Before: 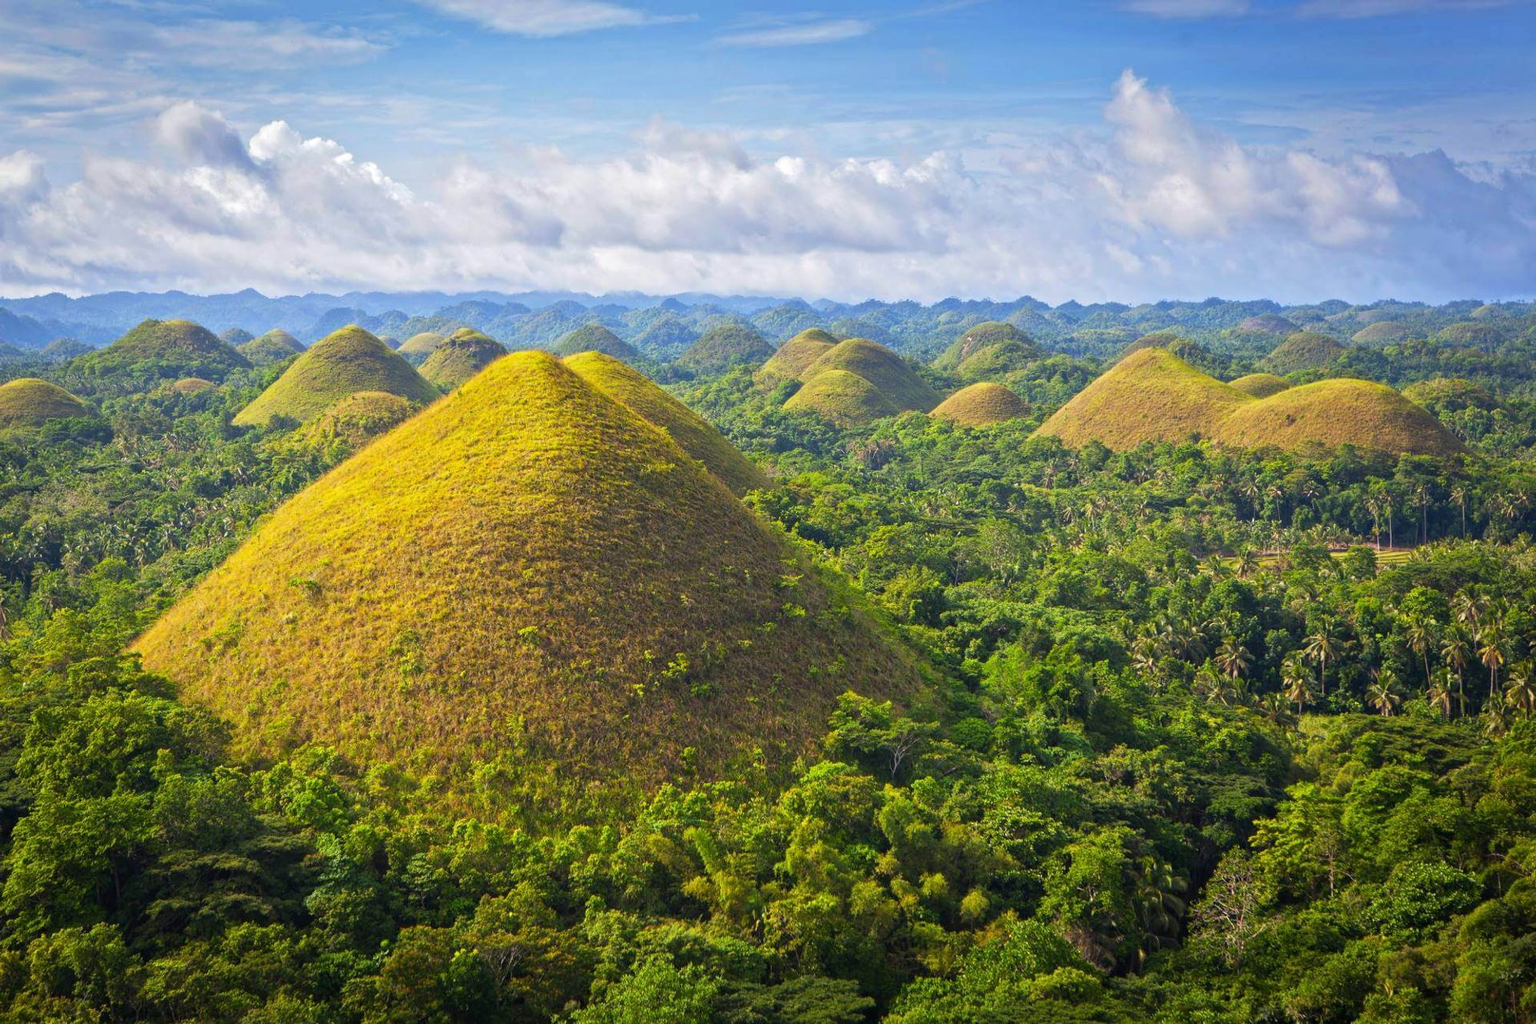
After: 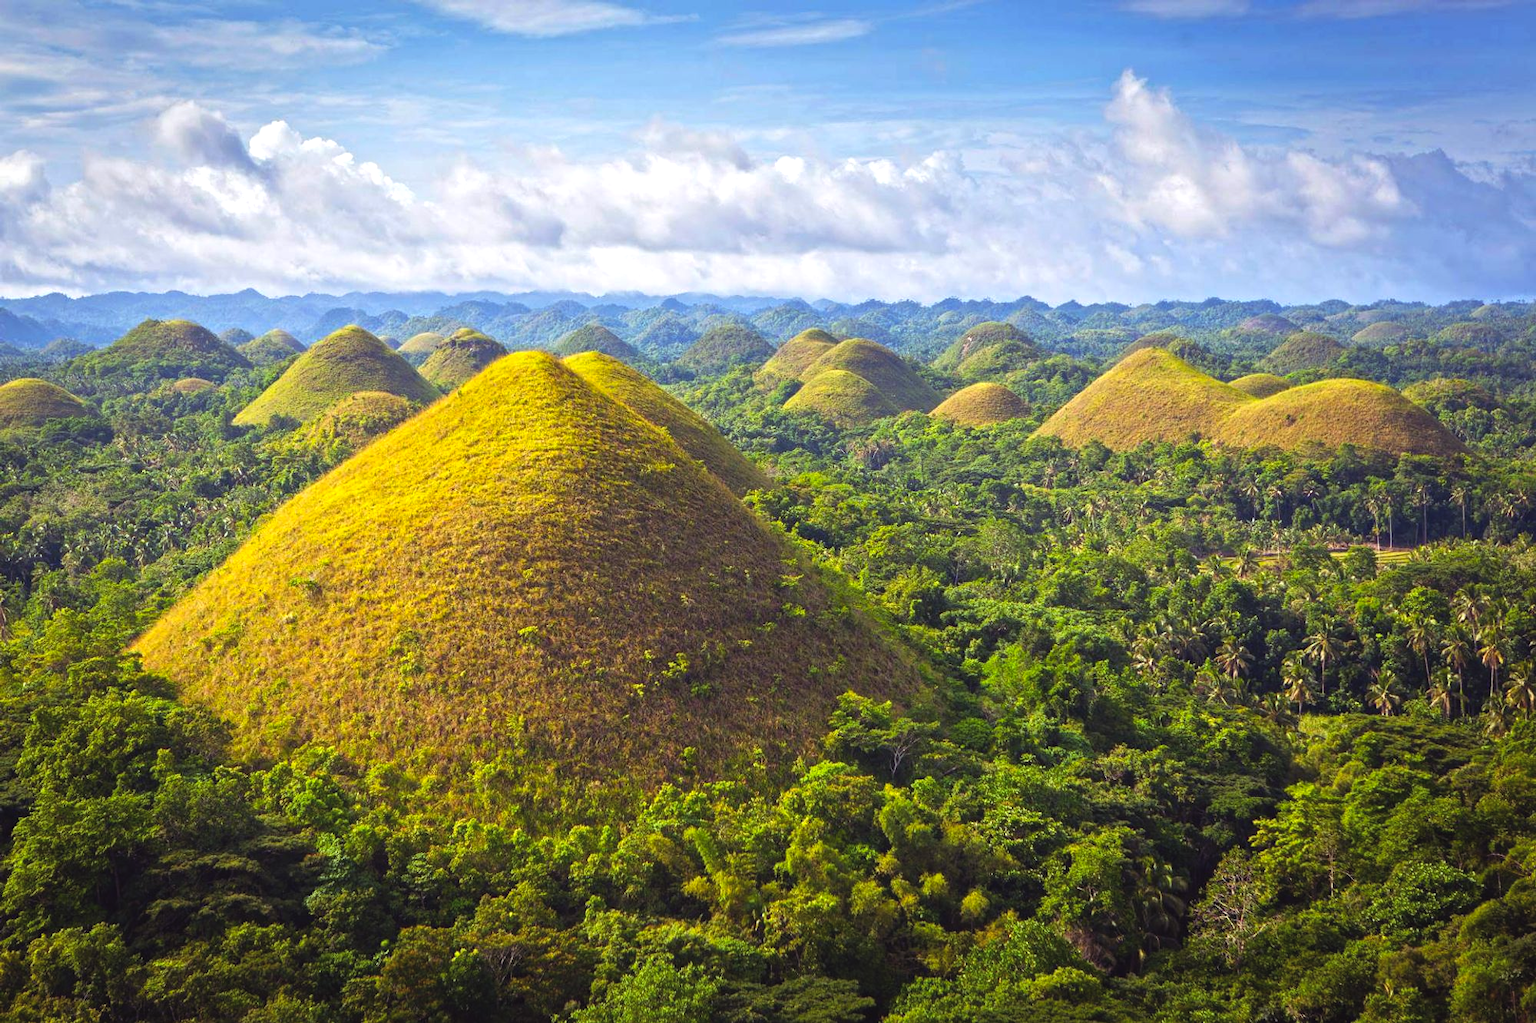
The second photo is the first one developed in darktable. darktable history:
color balance rgb: shadows lift › chroma 6.18%, shadows lift › hue 305.7°, global offset › luminance 0.719%, perceptual saturation grading › global saturation 7.259%, perceptual saturation grading › shadows 3.564%, contrast 15.399%
